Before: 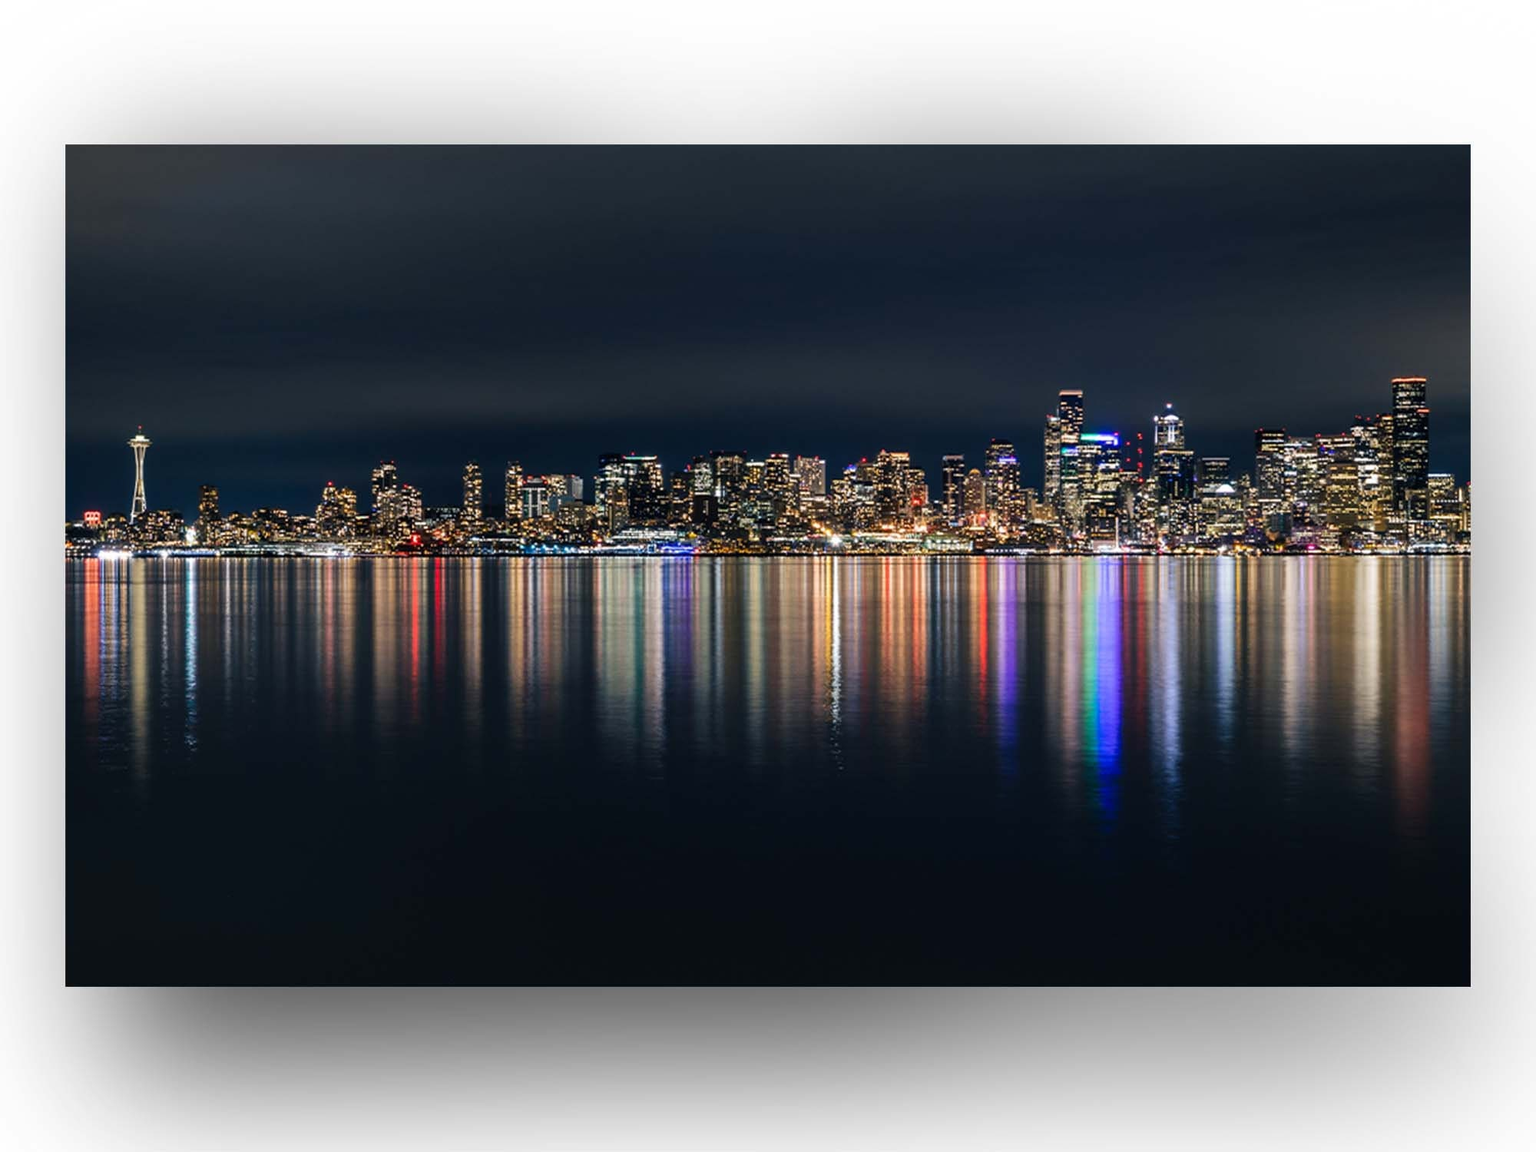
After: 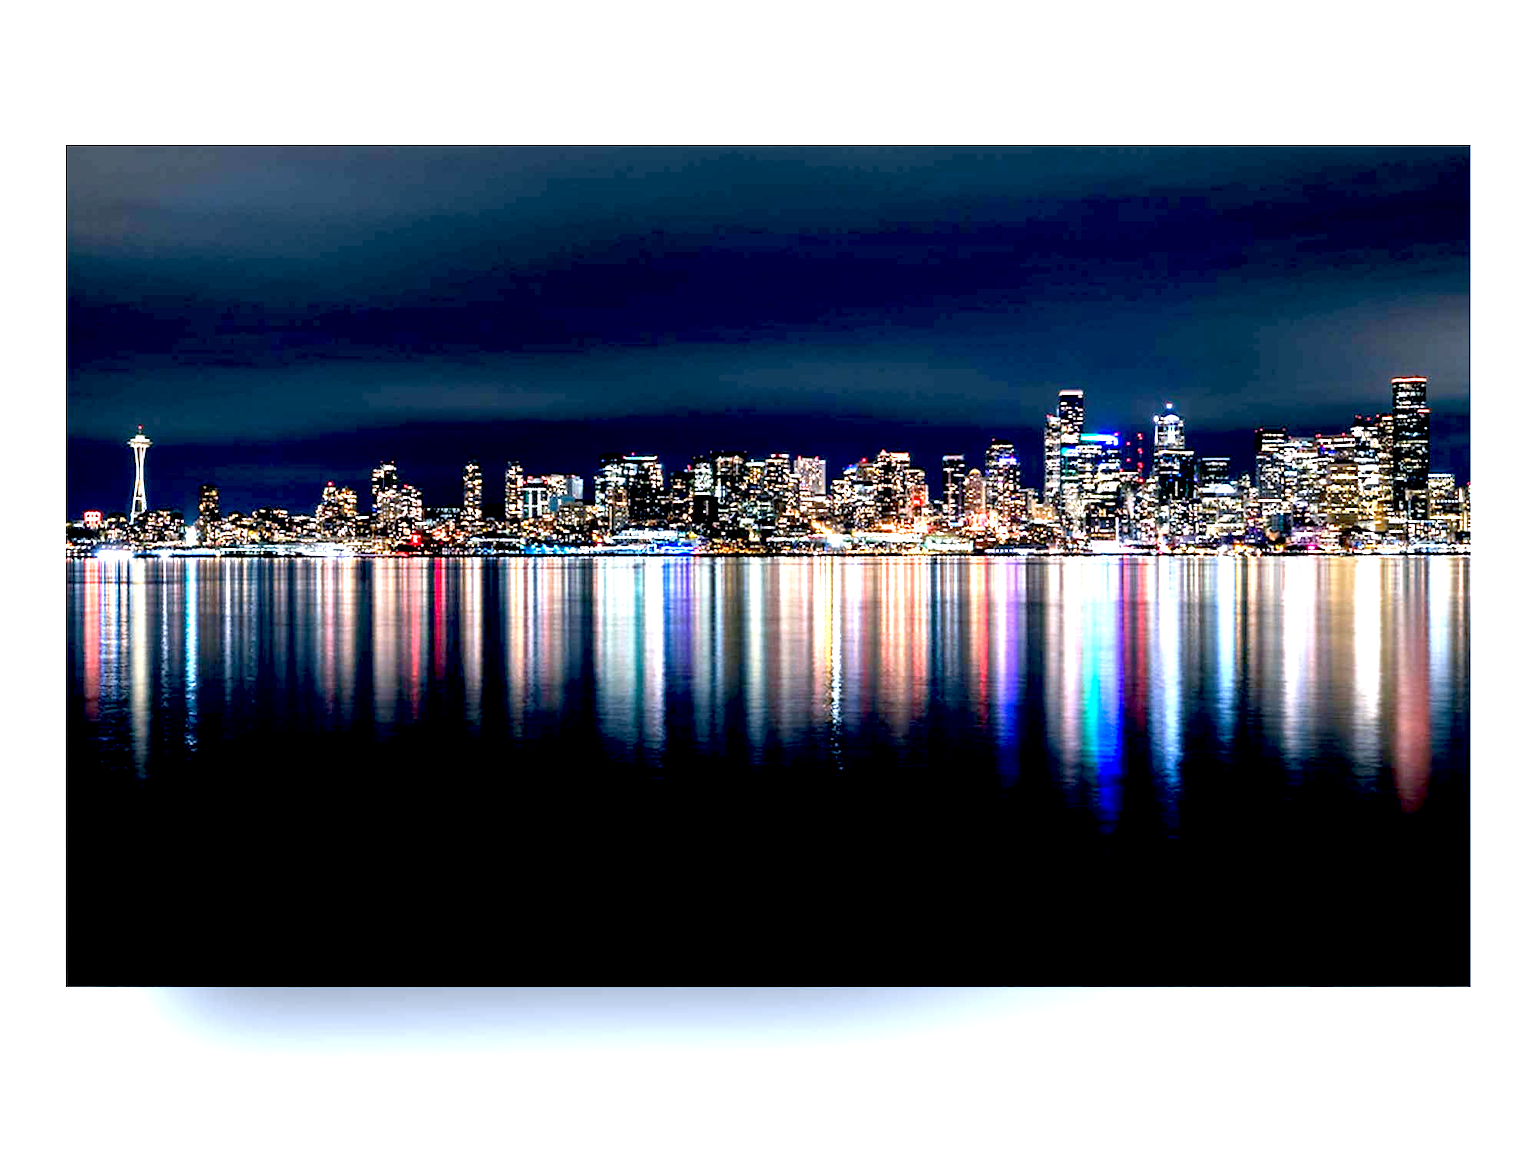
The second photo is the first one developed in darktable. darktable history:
color correction: highlights a* -2.36, highlights b* -18.52
exposure: black level correction 0.014, exposure 1.769 EV, compensate exposure bias true, compensate highlight preservation false
